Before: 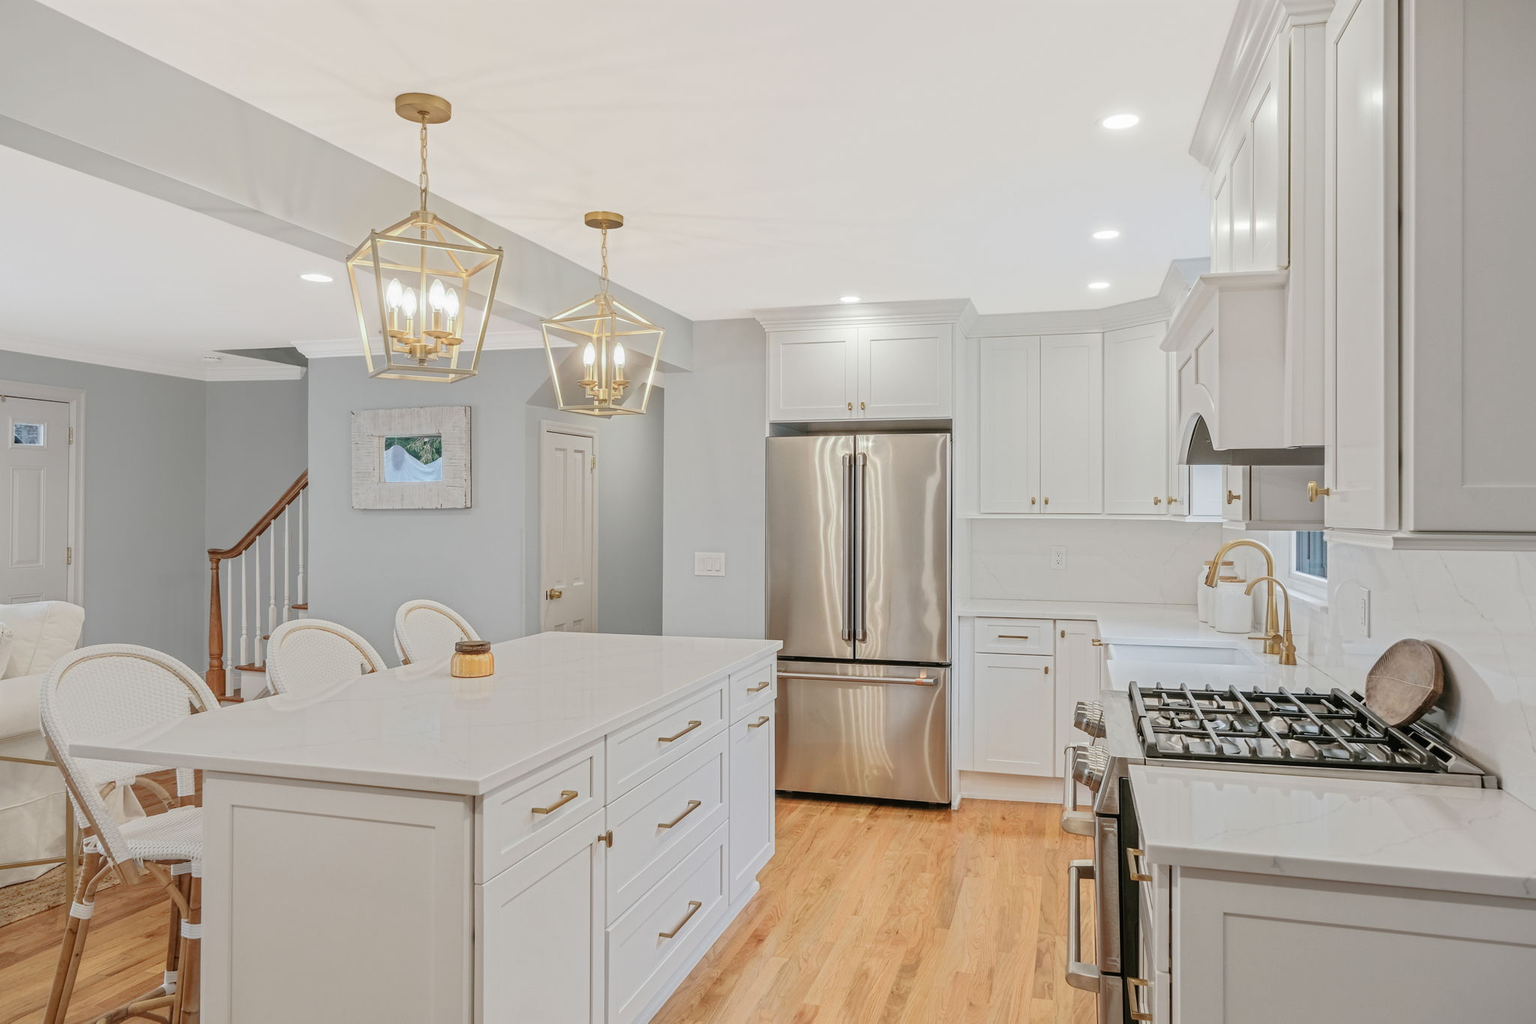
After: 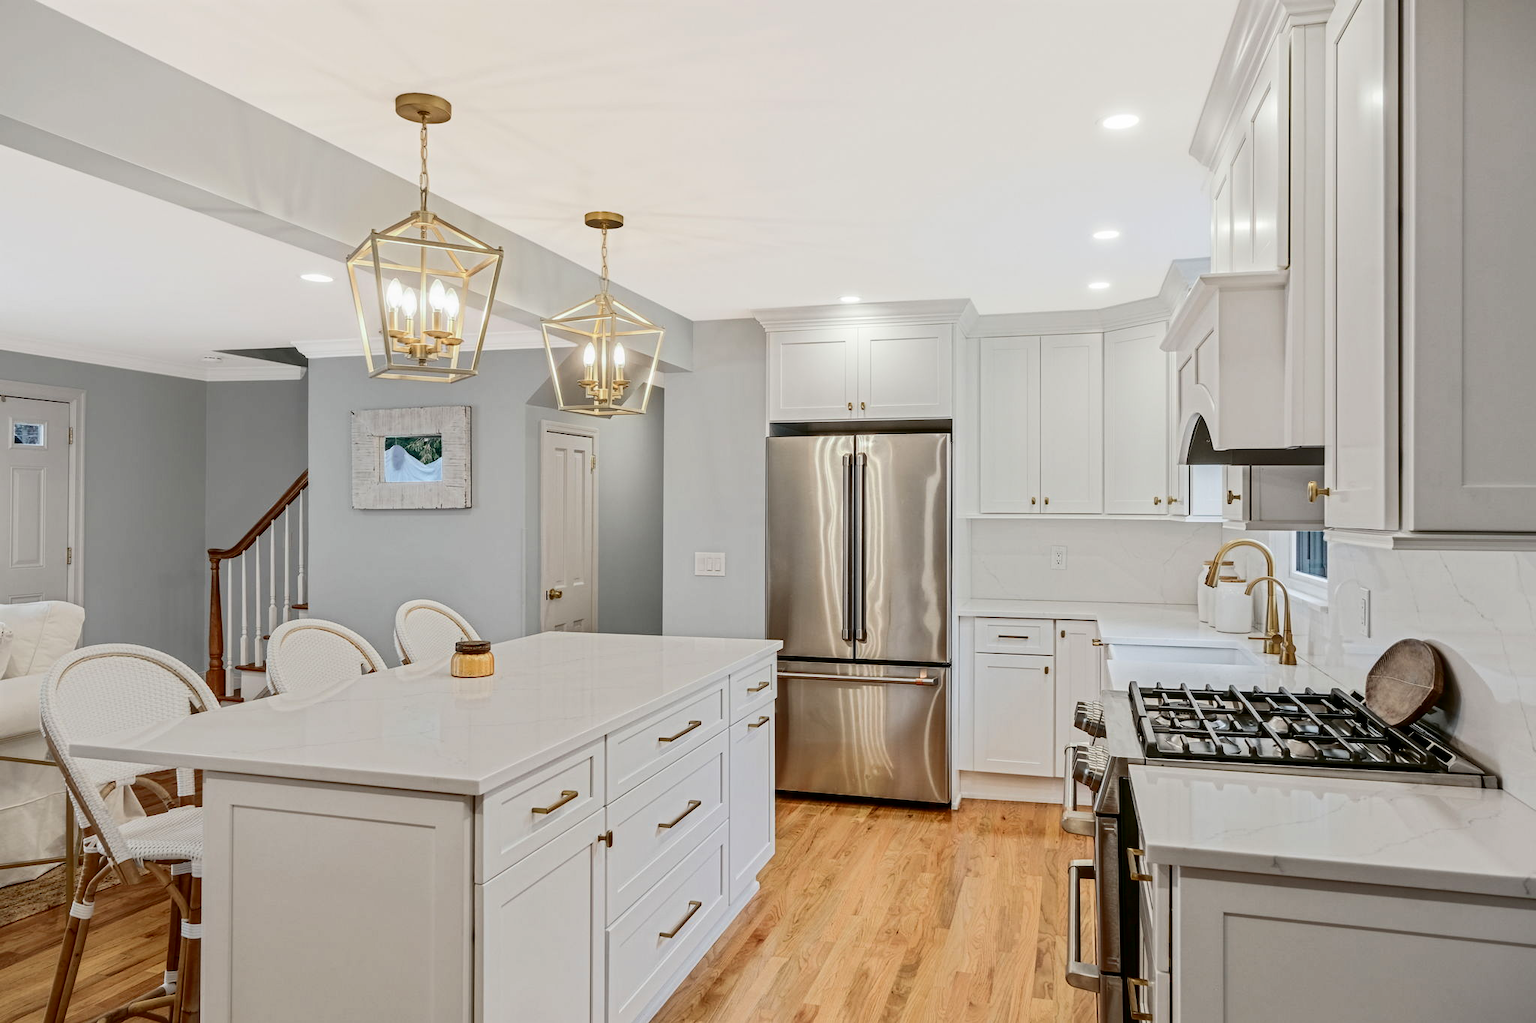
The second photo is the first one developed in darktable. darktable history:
contrast brightness saturation: contrast 0.239, brightness -0.231, saturation 0.136
